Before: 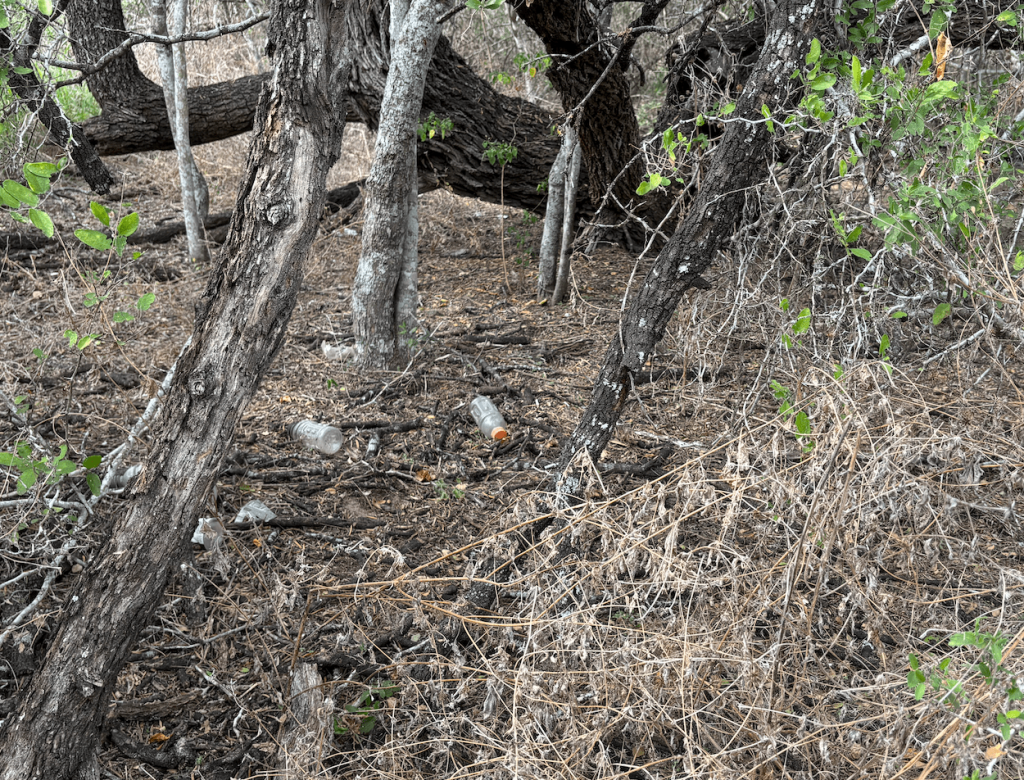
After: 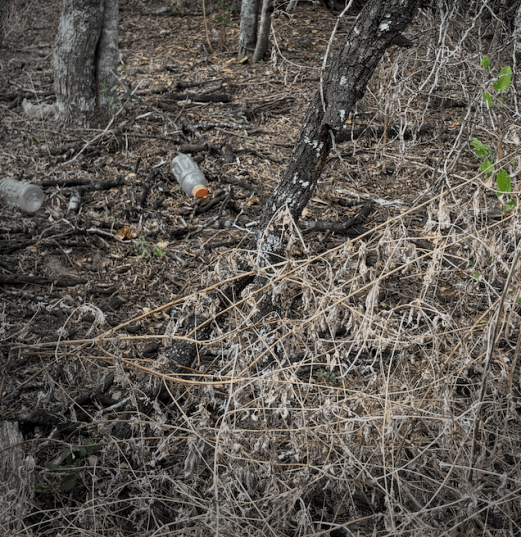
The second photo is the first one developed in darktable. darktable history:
vignetting: fall-off start 73.57%, center (0.22, -0.235)
crop and rotate: left 29.237%, top 31.152%, right 19.807%
local contrast: mode bilateral grid, contrast 20, coarseness 50, detail 120%, midtone range 0.2
exposure: exposure -0.582 EV, compensate highlight preservation false
